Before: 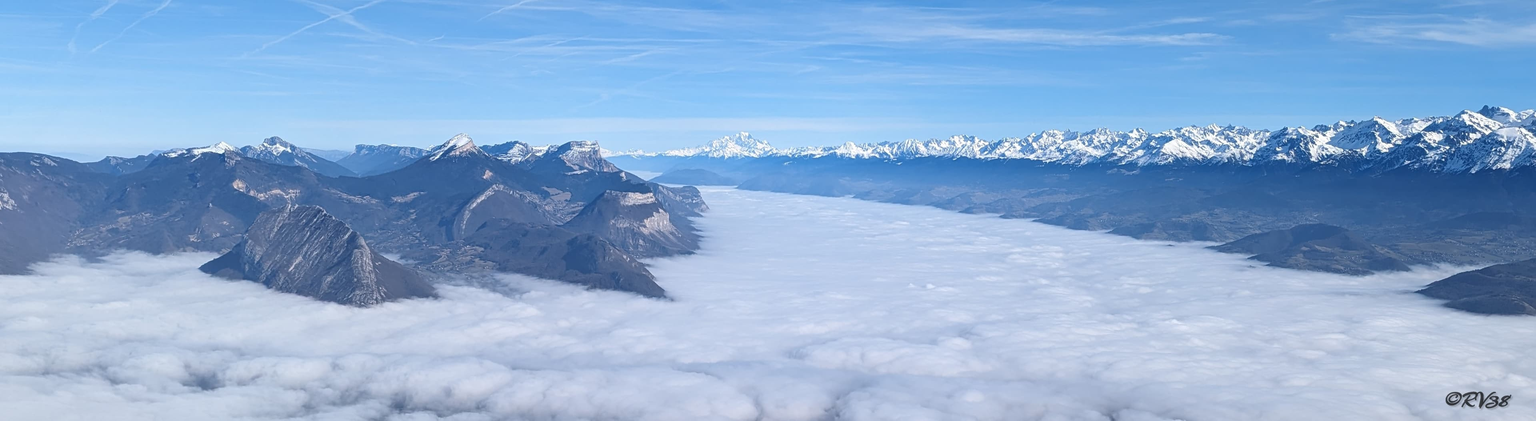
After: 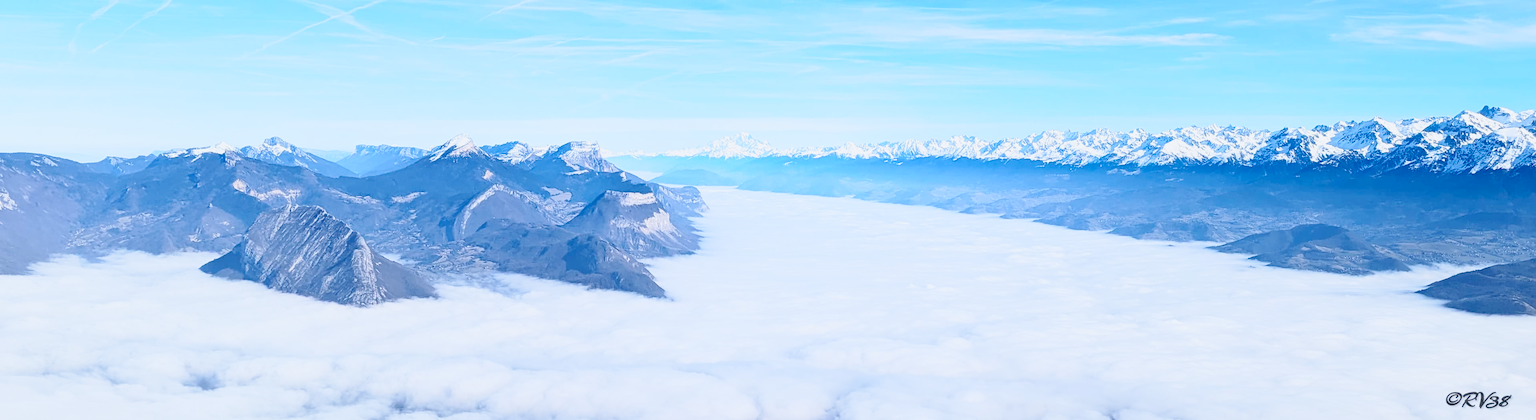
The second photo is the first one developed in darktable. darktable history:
tone curve: curves: ch0 [(0, 0.045) (0.155, 0.169) (0.46, 0.466) (0.751, 0.788) (1, 0.961)]; ch1 [(0, 0) (0.43, 0.408) (0.472, 0.469) (0.505, 0.503) (0.553, 0.563) (0.592, 0.581) (0.631, 0.625) (1, 1)]; ch2 [(0, 0) (0.505, 0.495) (0.55, 0.557) (0.583, 0.573) (1, 1)], color space Lab, independent channels, preserve colors none
base curve: curves: ch0 [(0, 0) (0.005, 0.002) (0.15, 0.3) (0.4, 0.7) (0.75, 0.95) (1, 1)], preserve colors none
white balance: emerald 1
